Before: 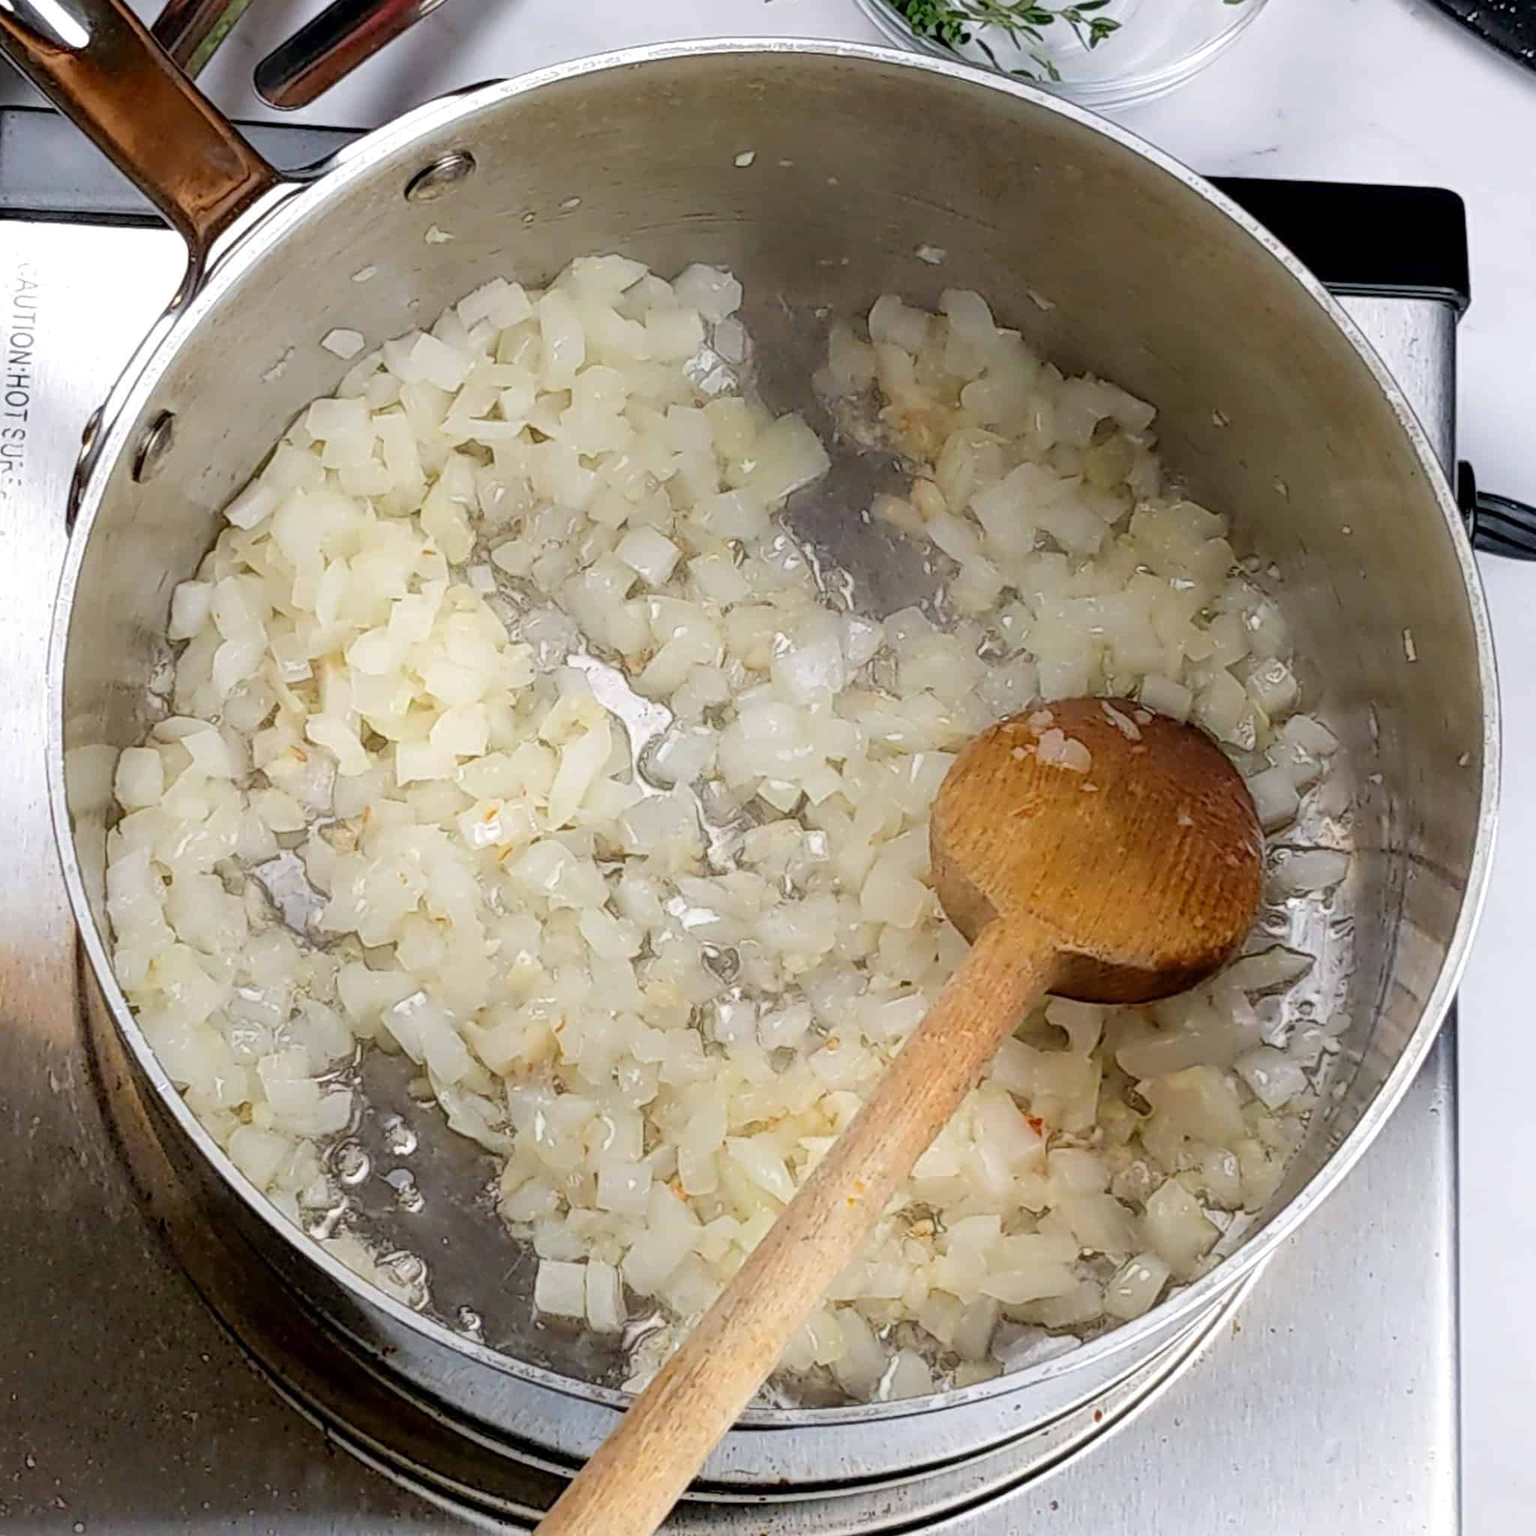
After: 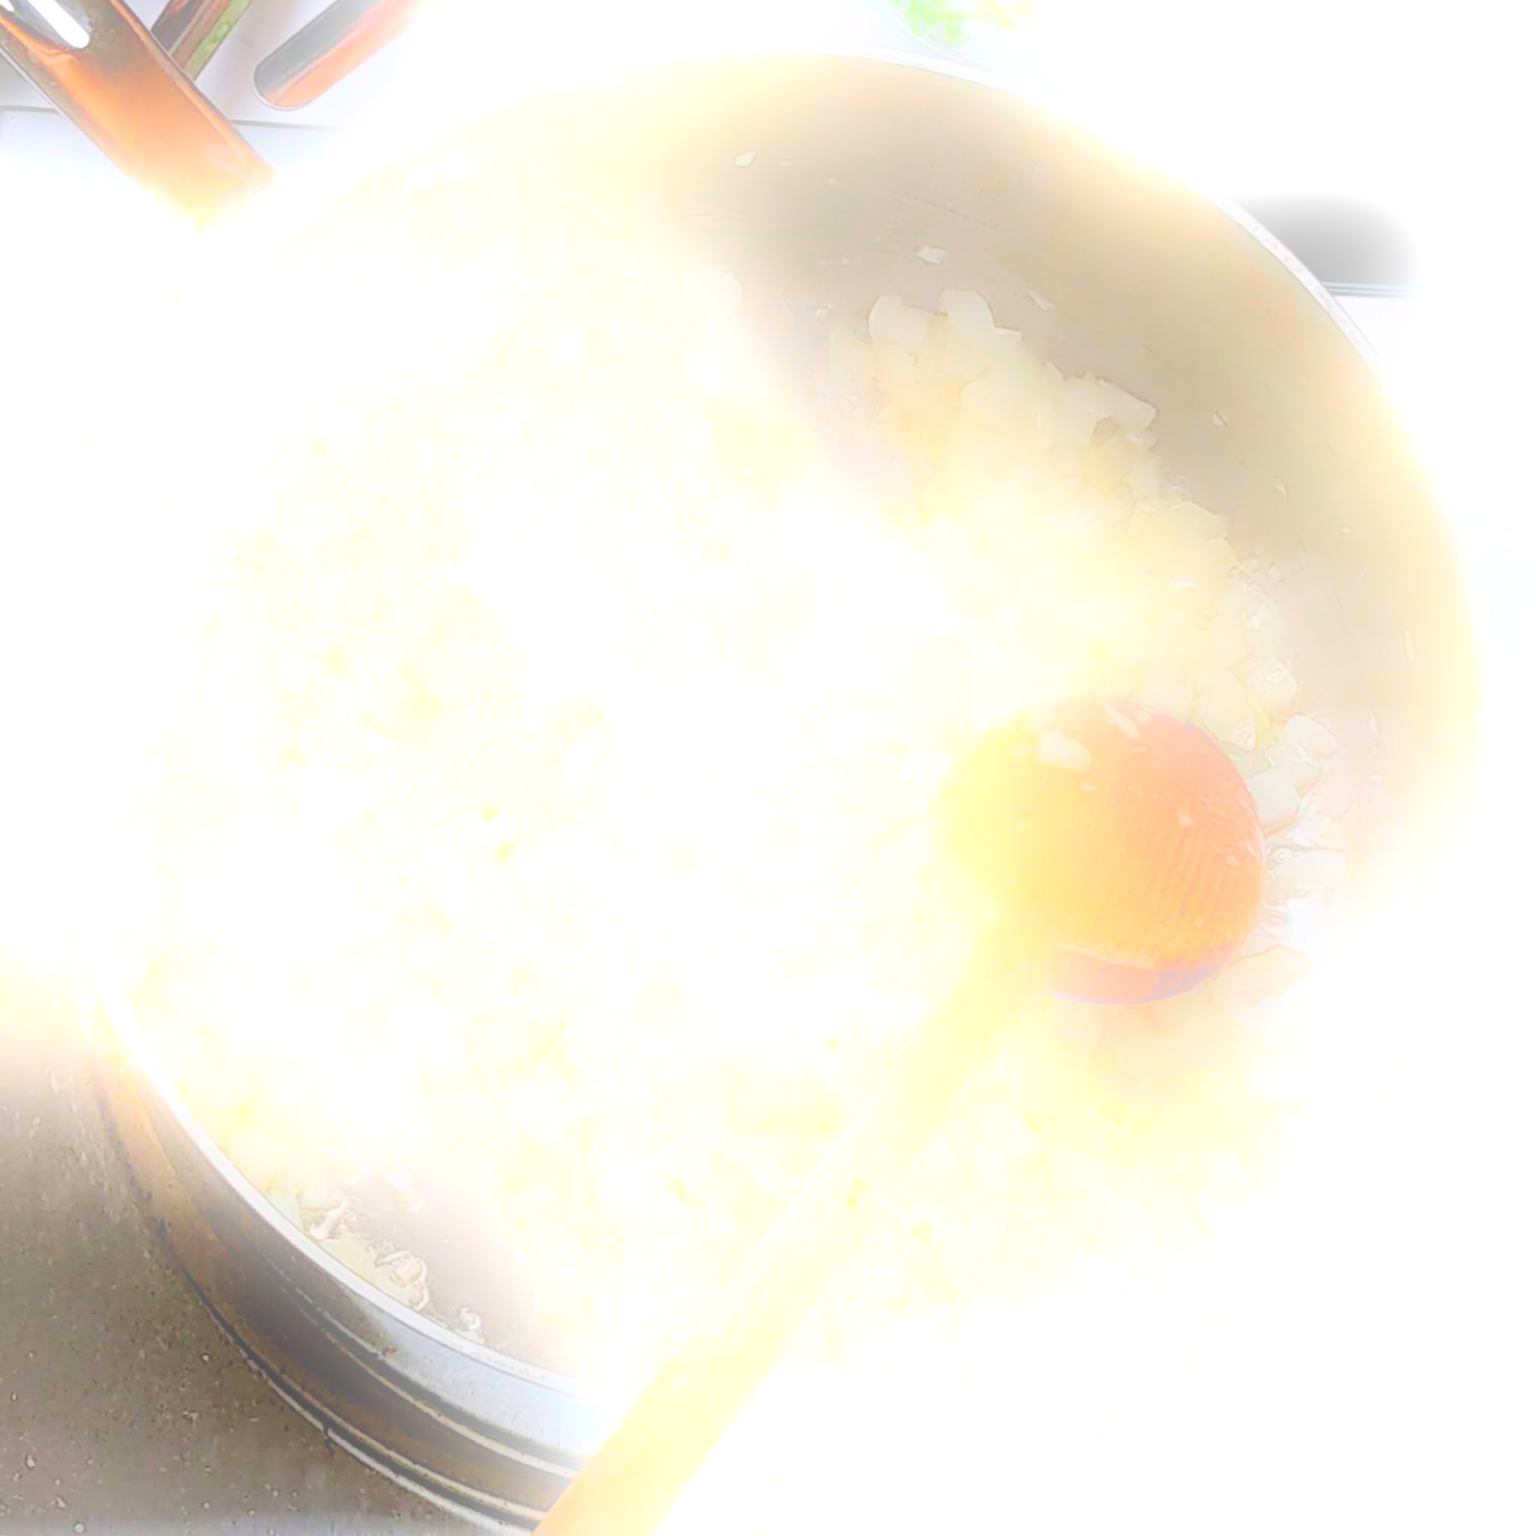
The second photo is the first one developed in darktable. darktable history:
color balance rgb: global vibrance 6.81%, saturation formula JzAzBz (2021)
exposure: compensate highlight preservation false
bloom: size 25%, threshold 5%, strength 90%
